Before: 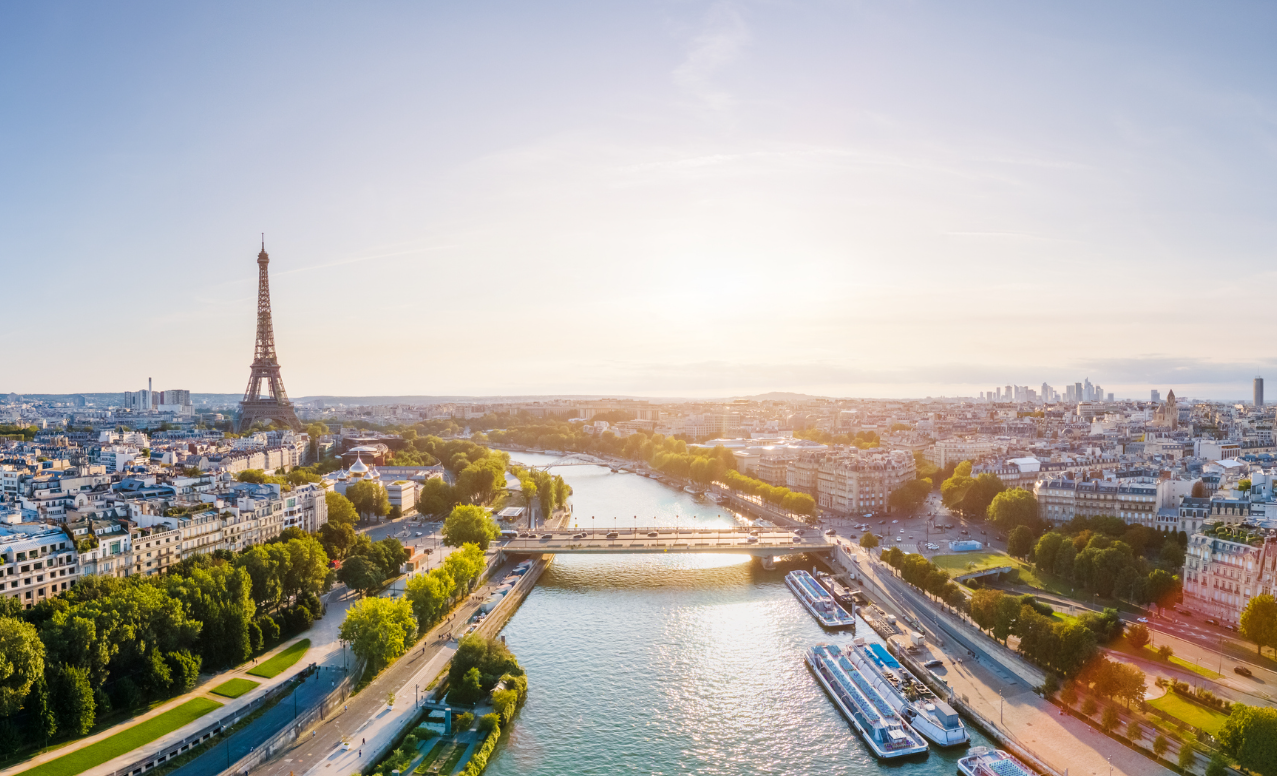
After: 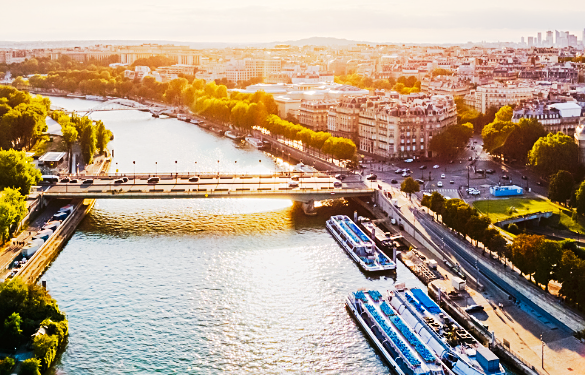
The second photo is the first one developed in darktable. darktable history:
crop: left 35.976%, top 45.819%, right 18.162%, bottom 5.807%
tone curve: curves: ch0 [(0, 0) (0.003, 0.005) (0.011, 0.006) (0.025, 0.004) (0.044, 0.004) (0.069, 0.007) (0.1, 0.014) (0.136, 0.018) (0.177, 0.034) (0.224, 0.065) (0.277, 0.089) (0.335, 0.143) (0.399, 0.219) (0.468, 0.327) (0.543, 0.455) (0.623, 0.63) (0.709, 0.786) (0.801, 0.87) (0.898, 0.922) (1, 1)], preserve colors none
sharpen: on, module defaults
